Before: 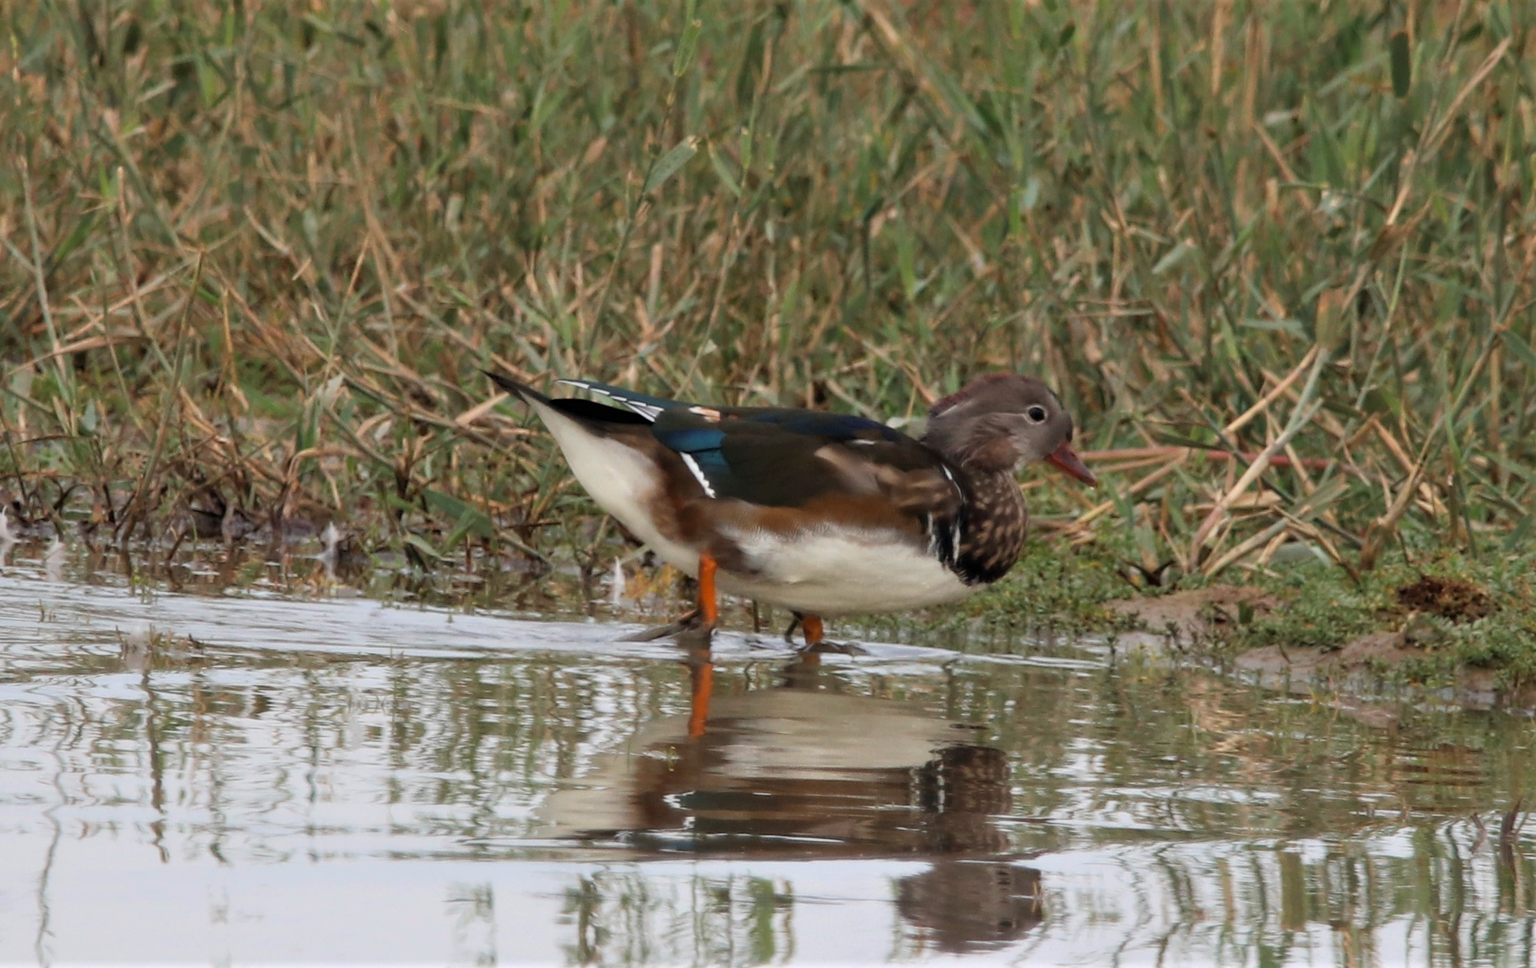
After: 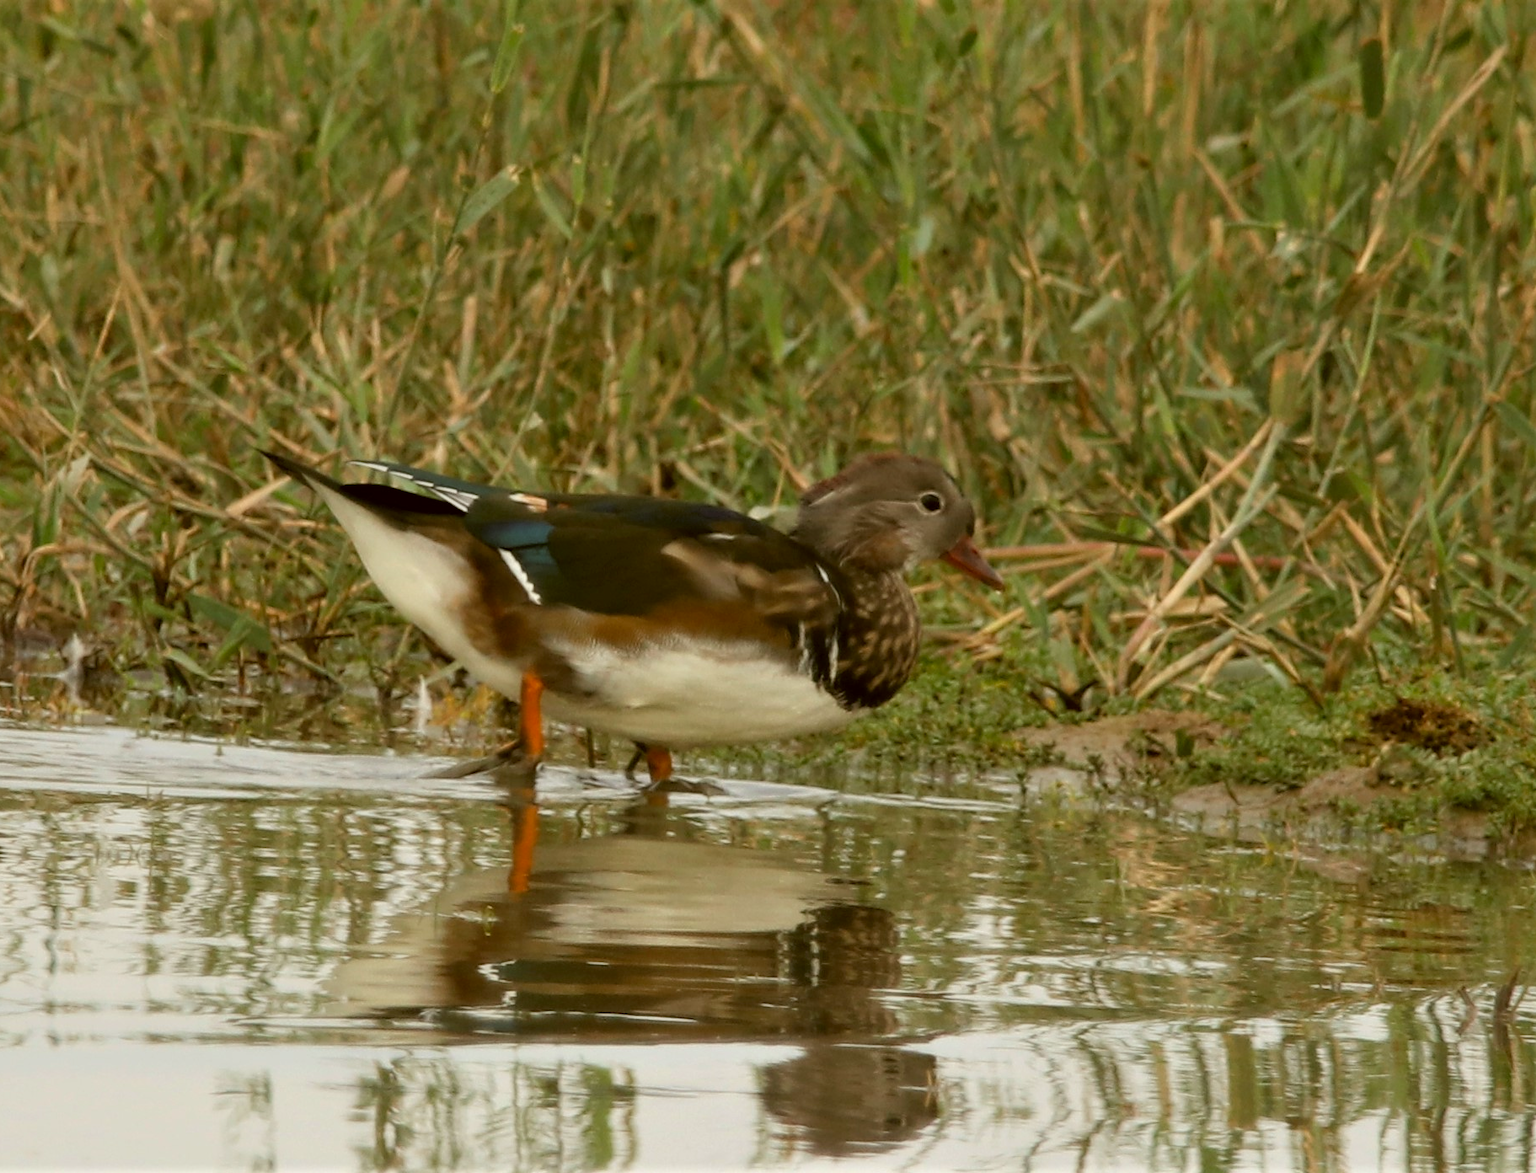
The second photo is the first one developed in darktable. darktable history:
crop: left 17.572%, bottom 0.039%
color correction: highlights a* -1.64, highlights b* 10.46, shadows a* 0.324, shadows b* 19.74
